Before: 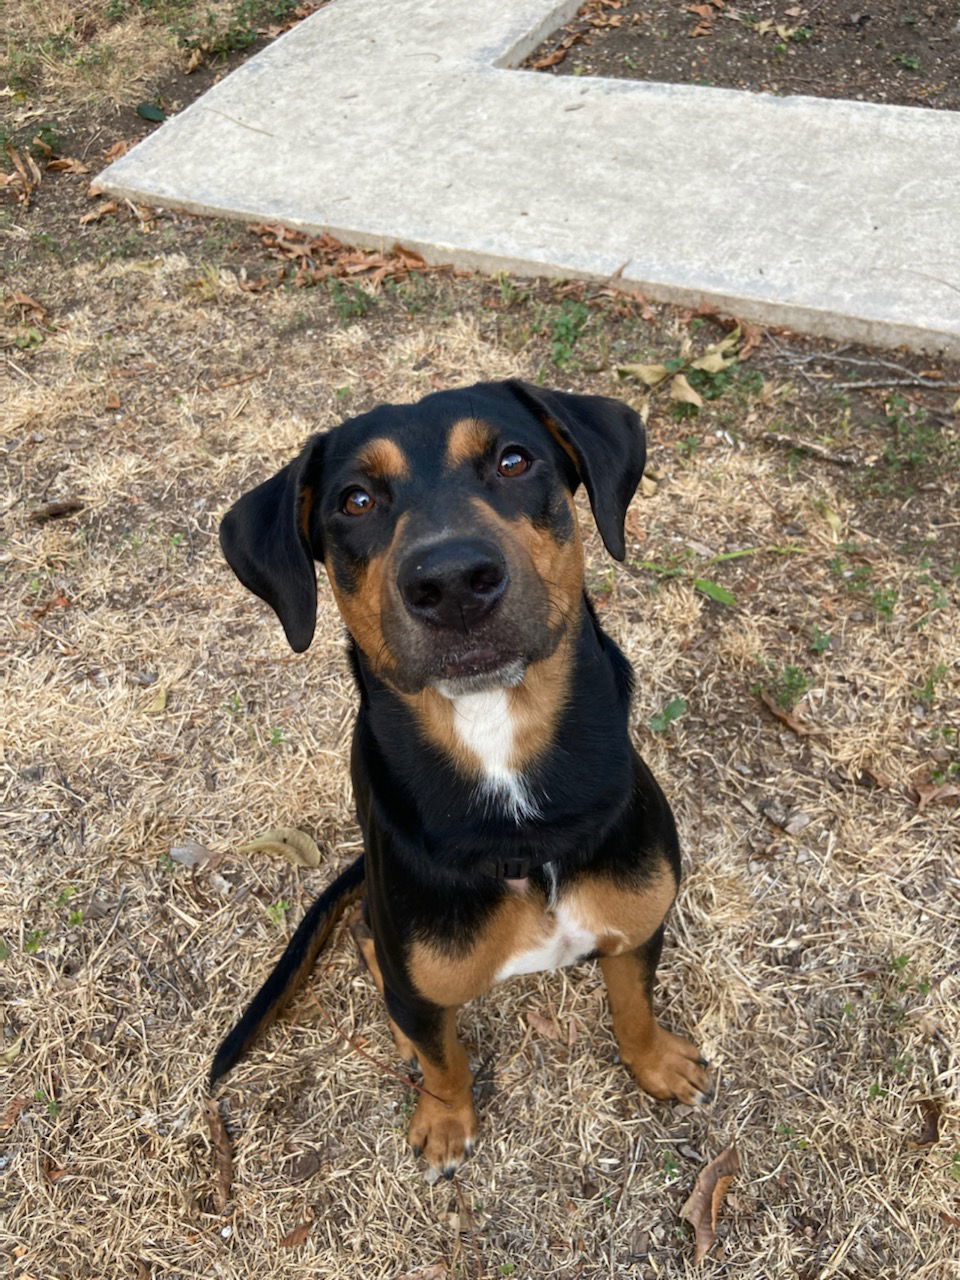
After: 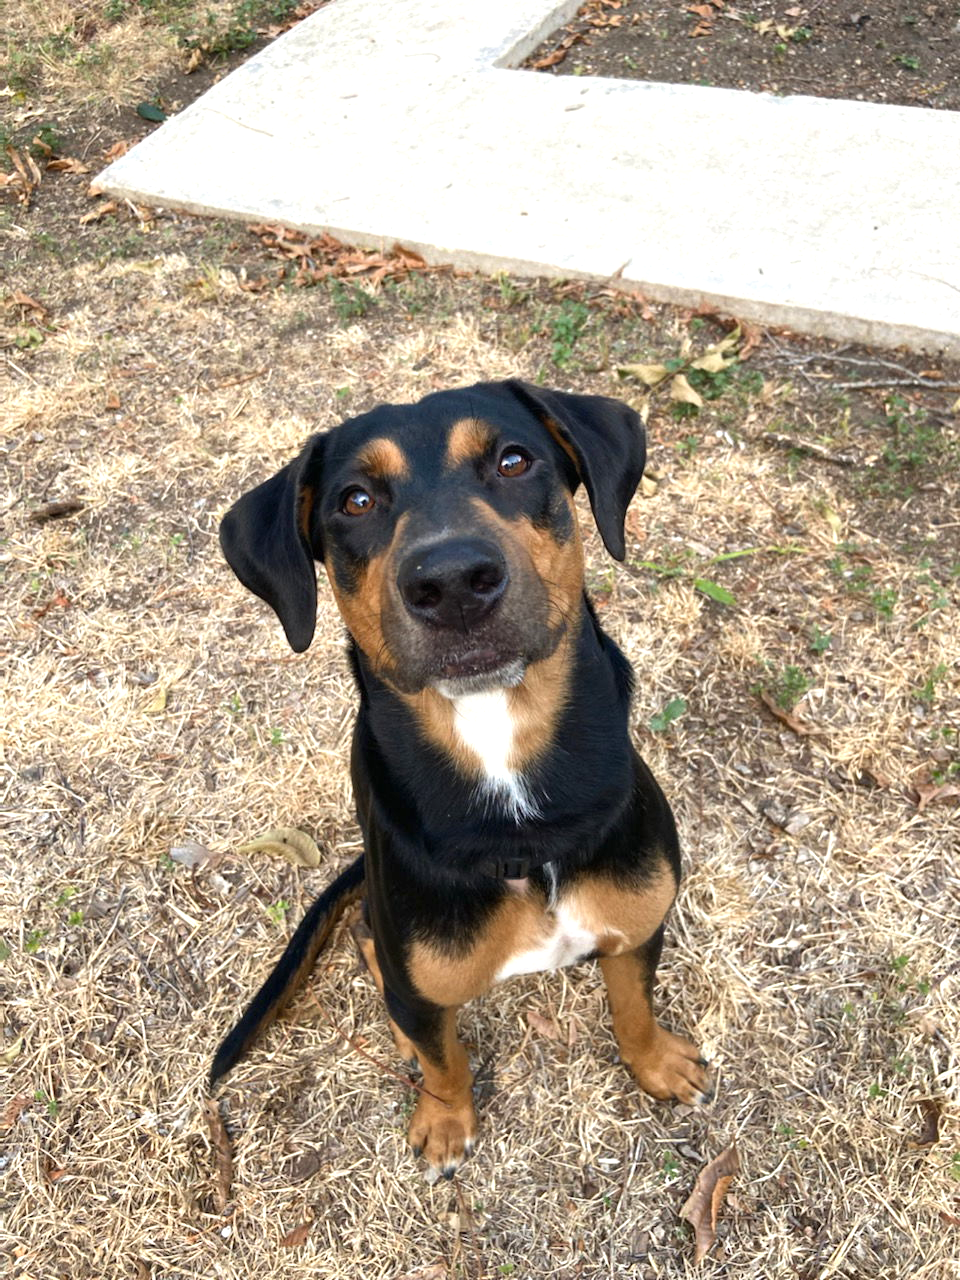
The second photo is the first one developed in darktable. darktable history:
exposure: black level correction 0, exposure 0.594 EV, compensate highlight preservation false
